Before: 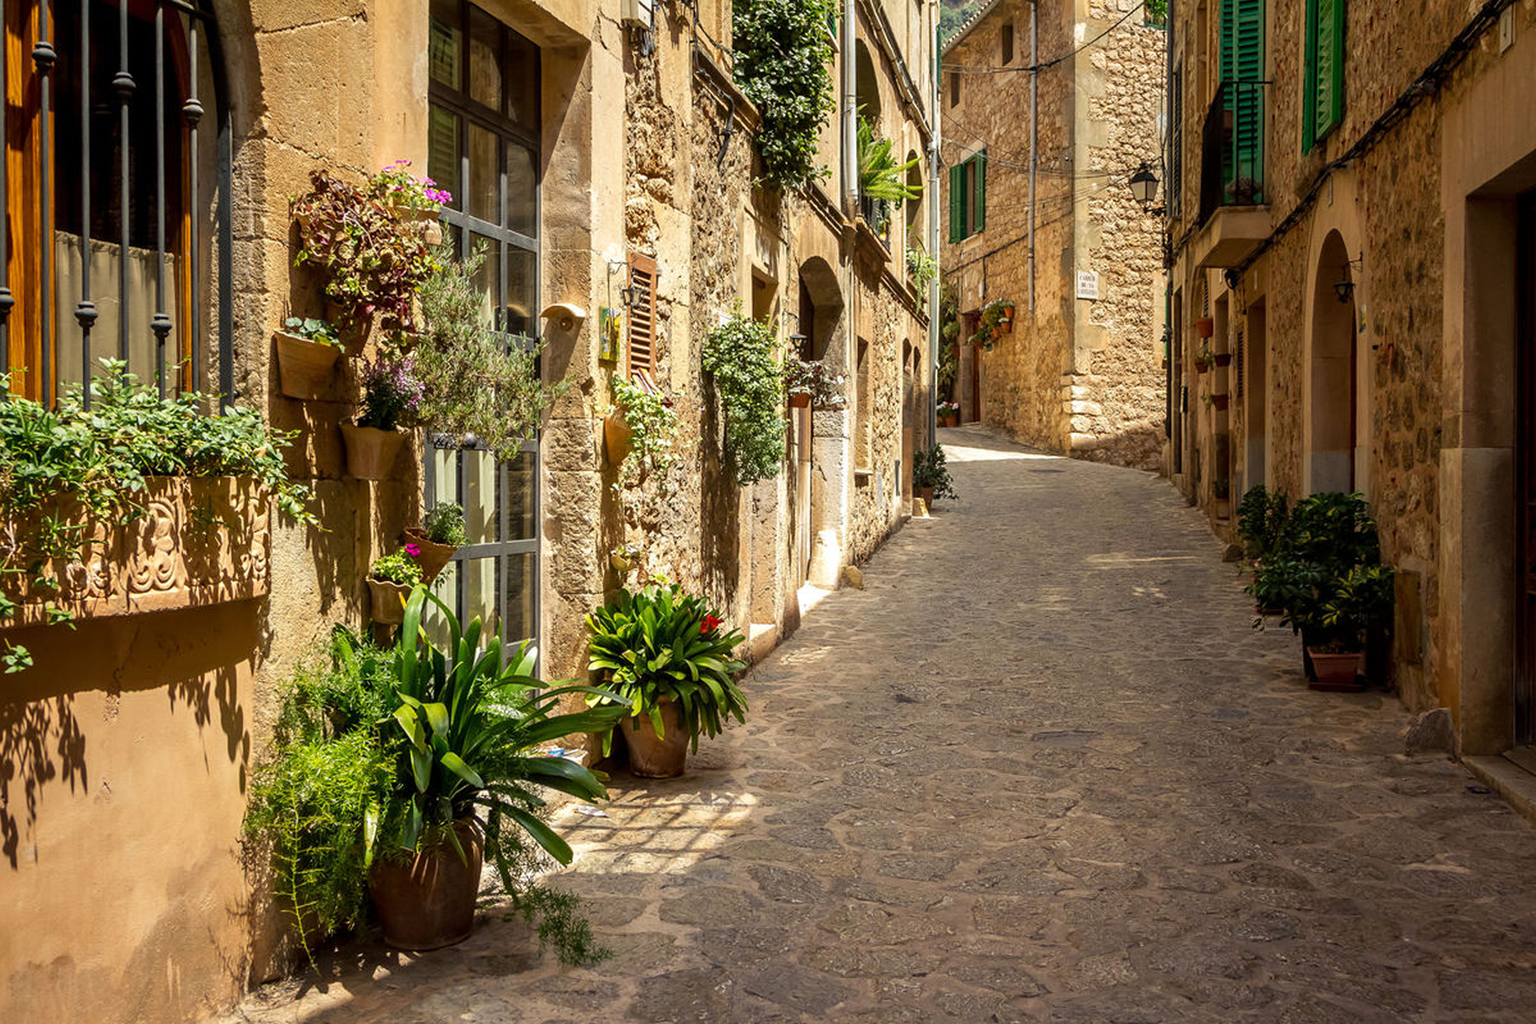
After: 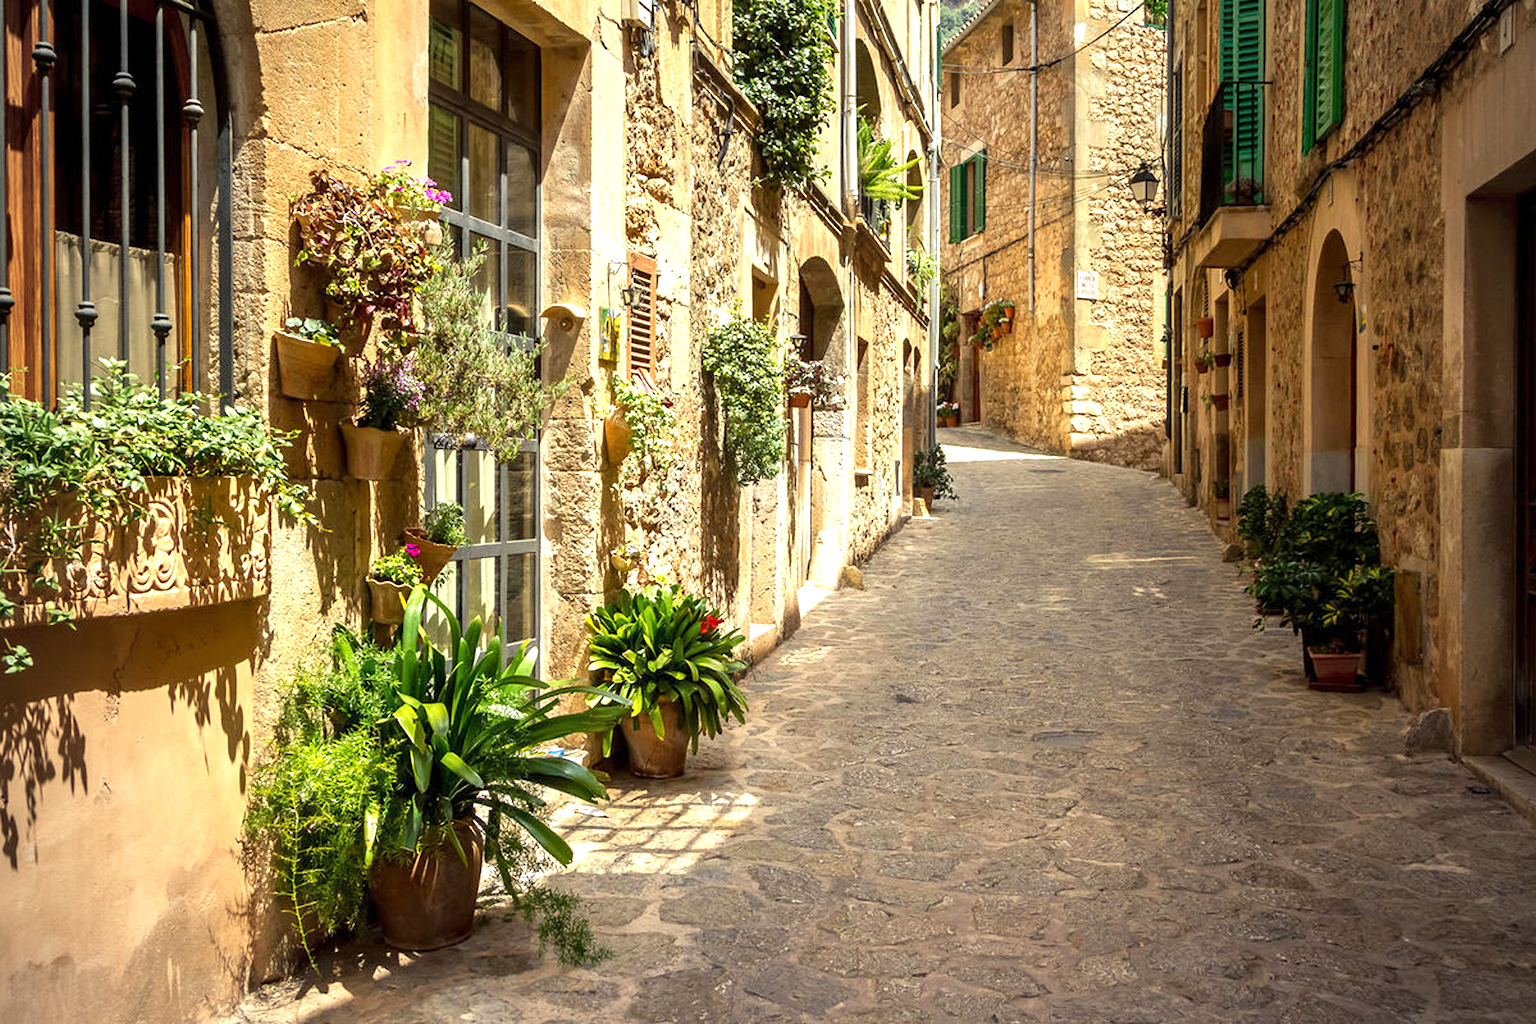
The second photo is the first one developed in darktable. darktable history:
vignetting: fall-off radius 60.92%
white balance: red 0.978, blue 0.999
exposure: exposure 0.766 EV, compensate highlight preservation false
